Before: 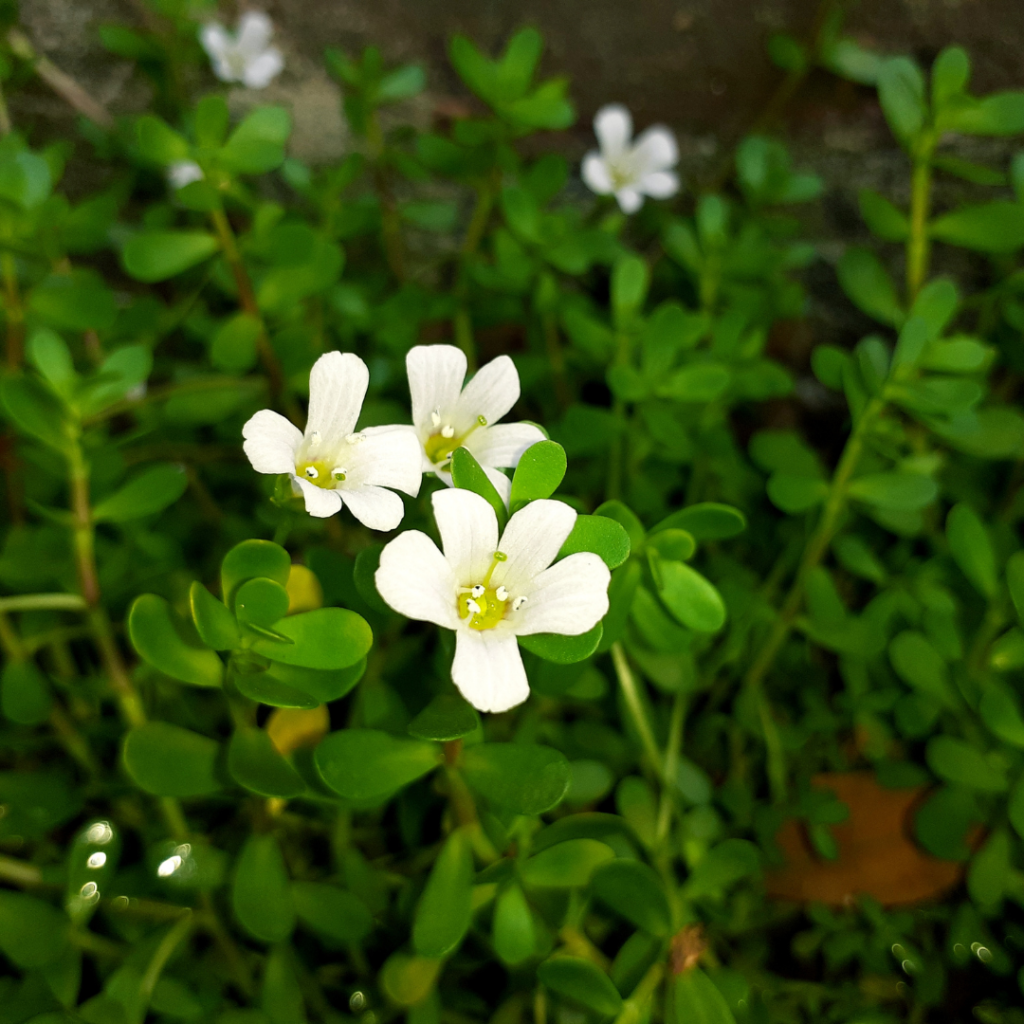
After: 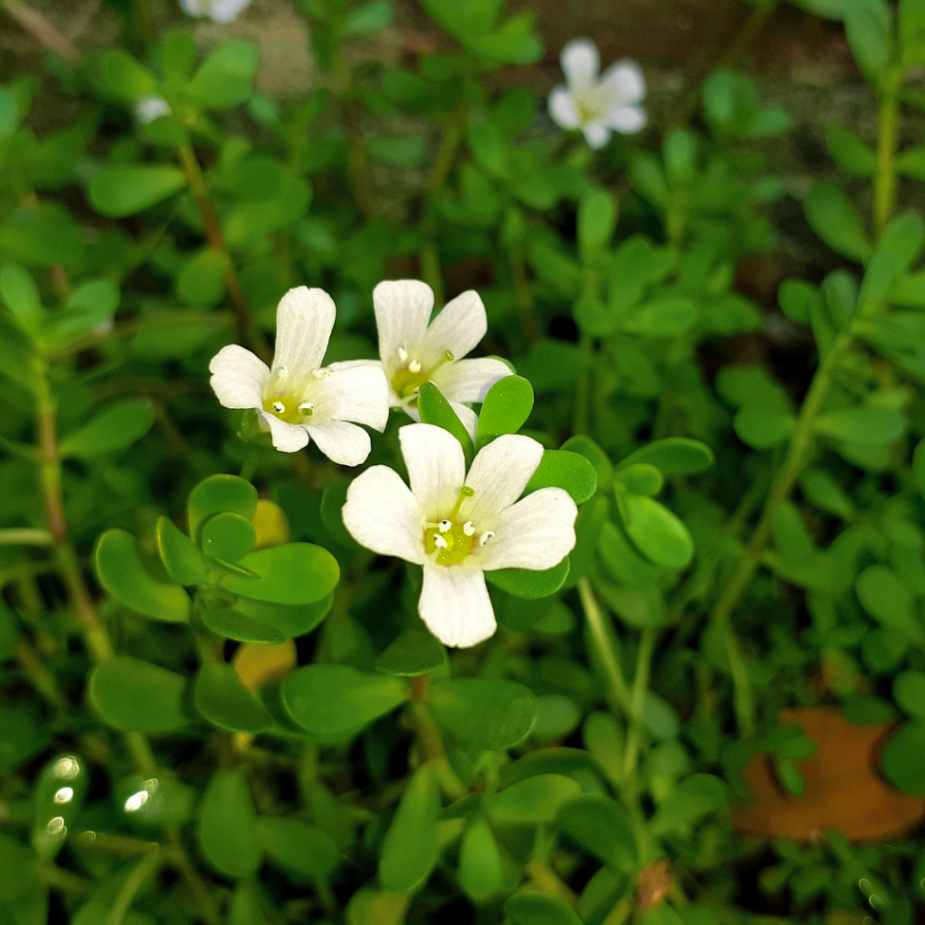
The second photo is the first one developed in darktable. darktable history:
crop: left 3.299%, top 6.374%, right 6.333%, bottom 3.236%
shadows and highlights: on, module defaults
velvia: strength 44.88%
